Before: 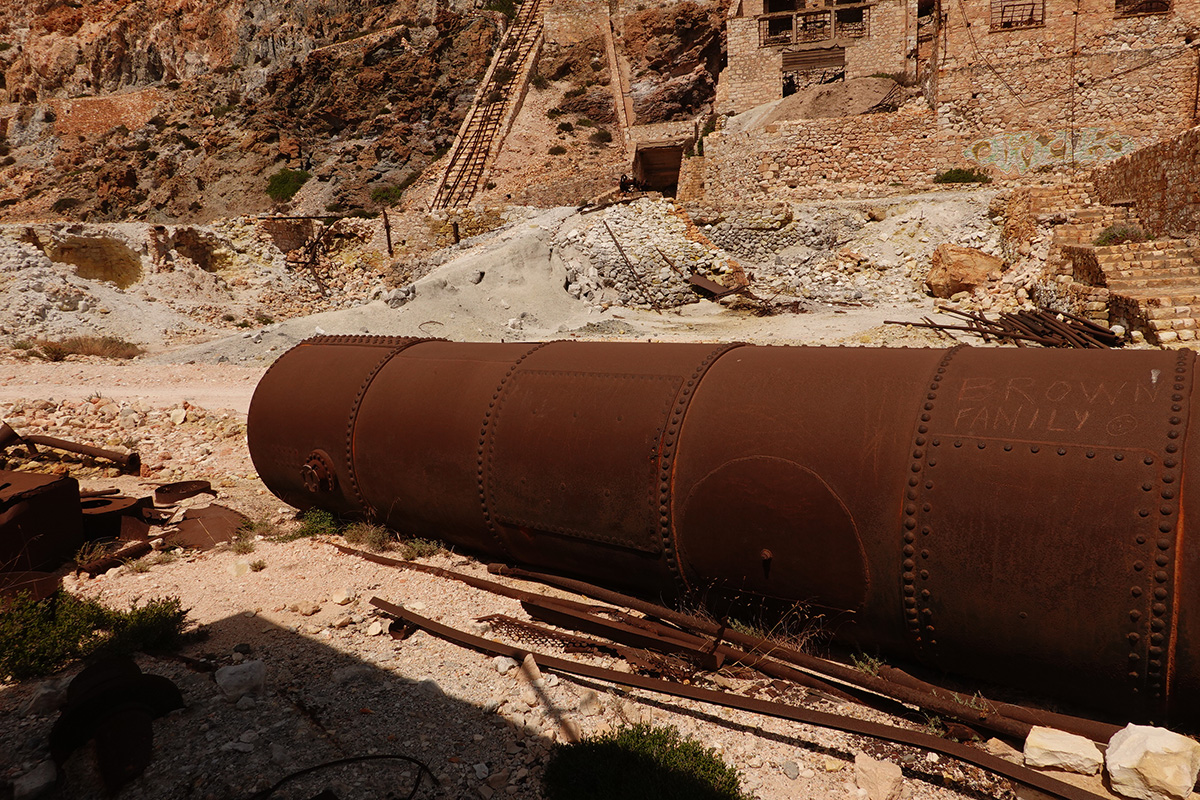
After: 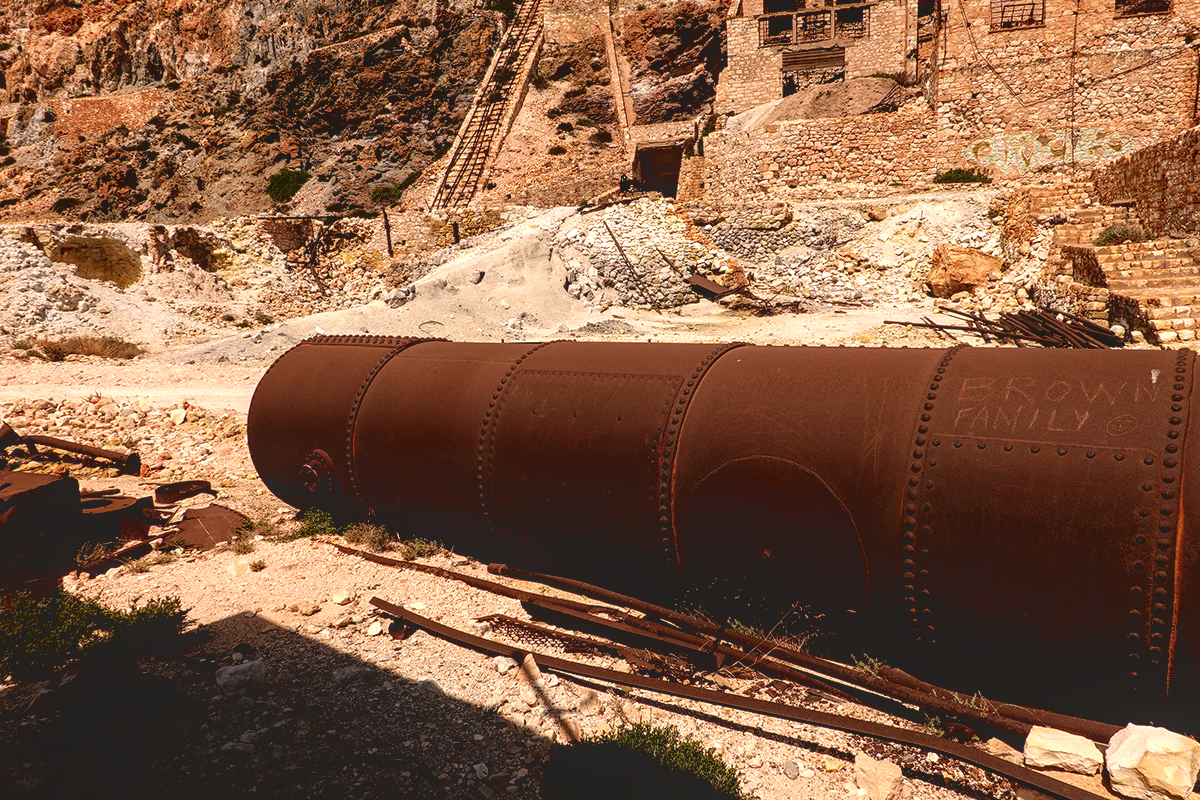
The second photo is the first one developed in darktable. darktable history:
color correction: highlights a* 5.75, highlights b* 4.87
local contrast: on, module defaults
tone equalizer: -8 EV -0.759 EV, -7 EV -0.693 EV, -6 EV -0.63 EV, -5 EV -0.4 EV, -3 EV 0.366 EV, -2 EV 0.6 EV, -1 EV 0.685 EV, +0 EV 0.764 EV
tone curve: curves: ch0 [(0.122, 0.111) (1, 1)], color space Lab, independent channels, preserve colors none
